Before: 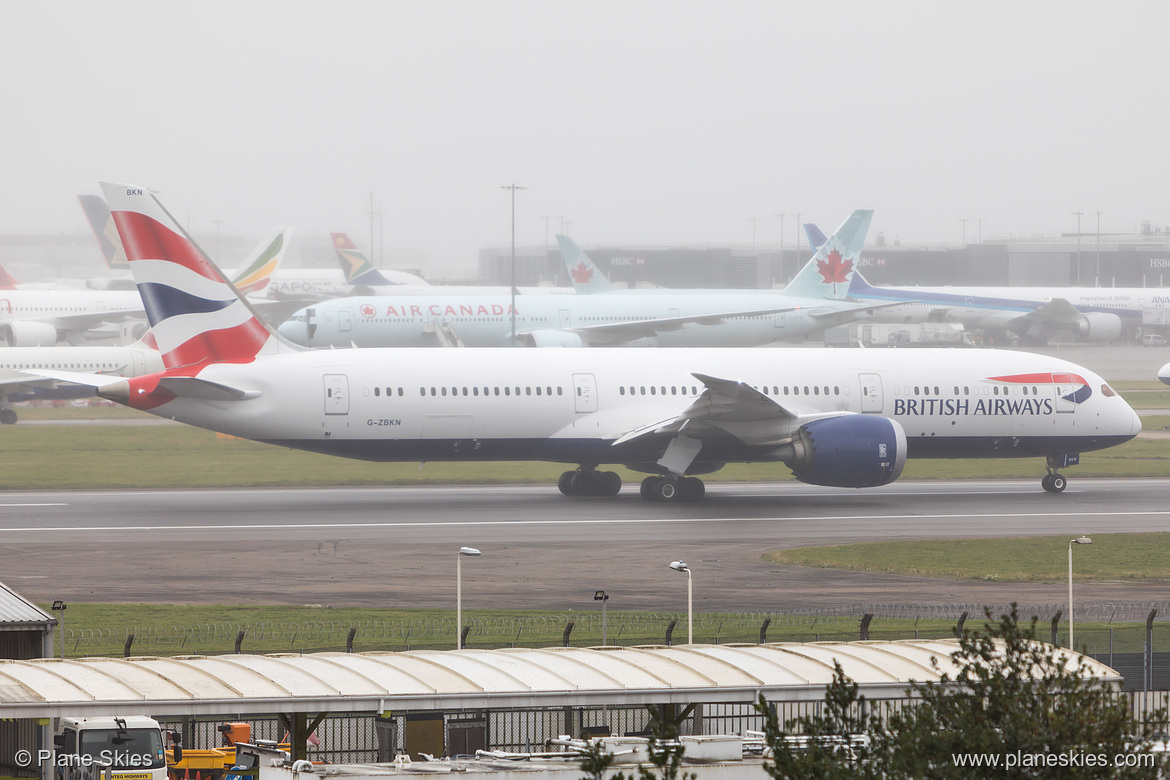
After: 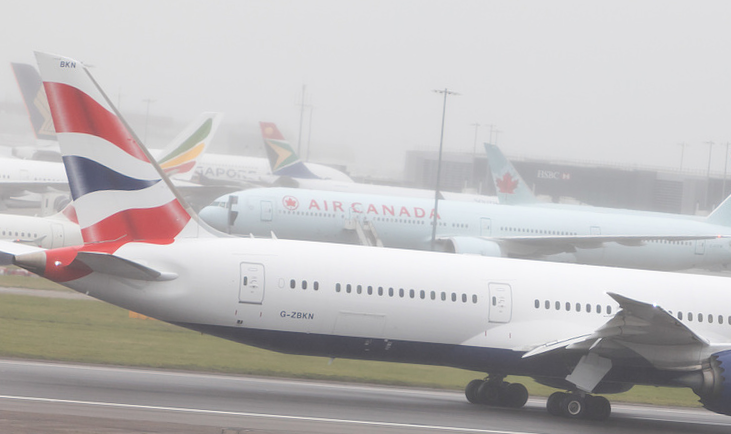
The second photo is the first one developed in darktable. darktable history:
crop and rotate: angle -4.89°, left 2.046%, top 6.816%, right 27.636%, bottom 30.575%
